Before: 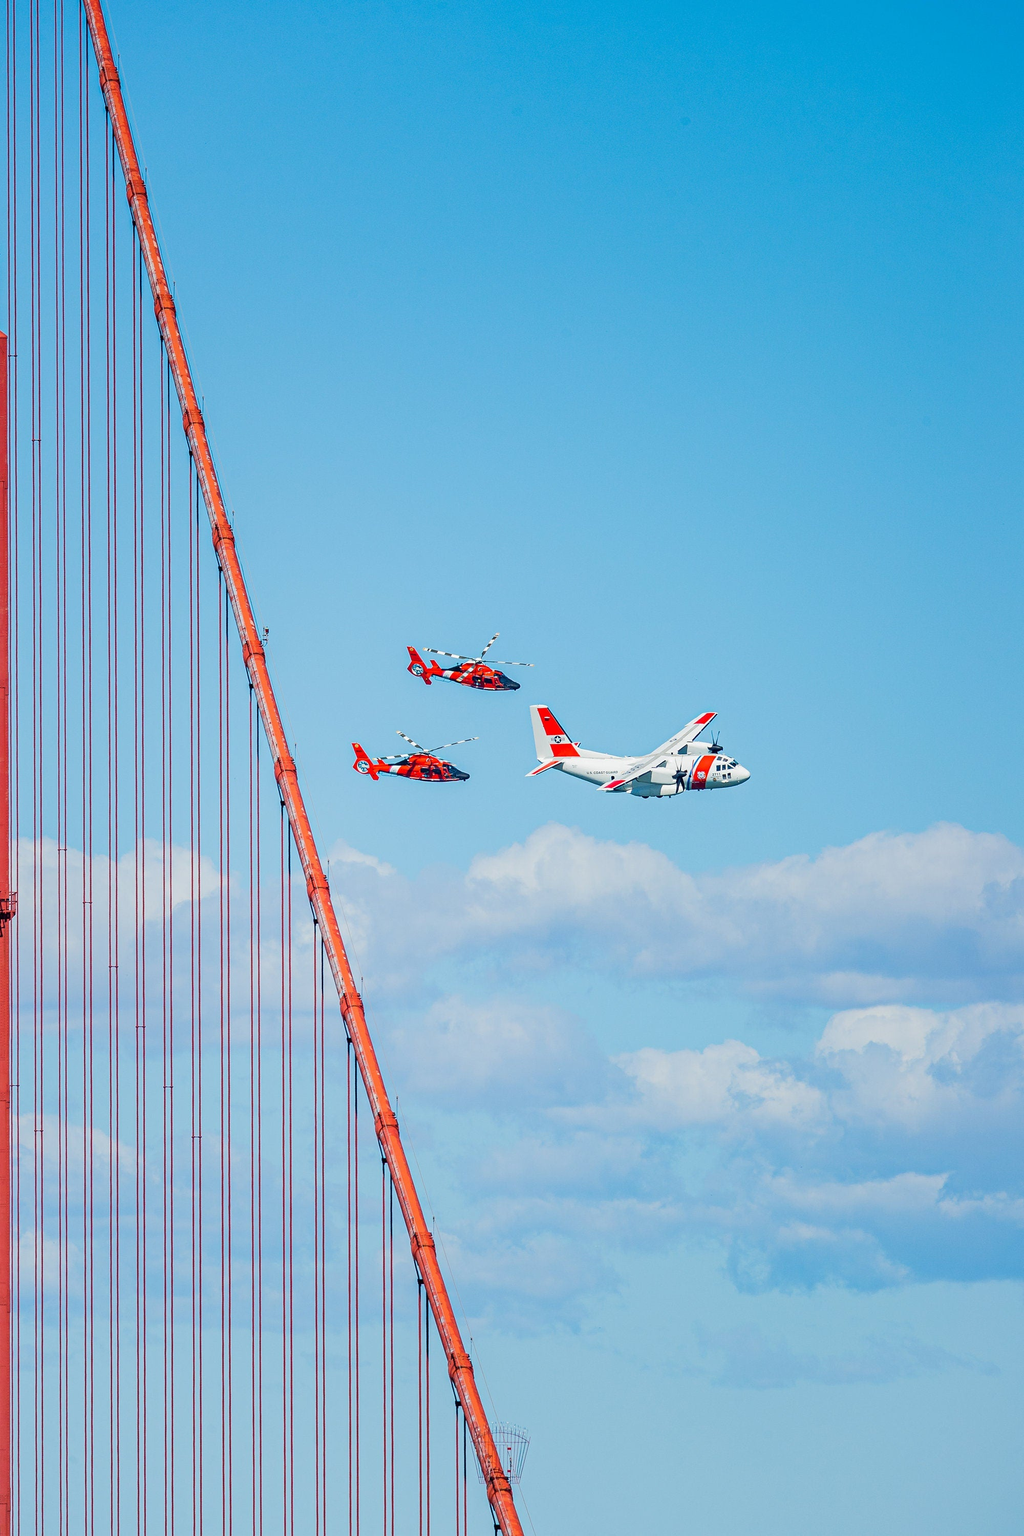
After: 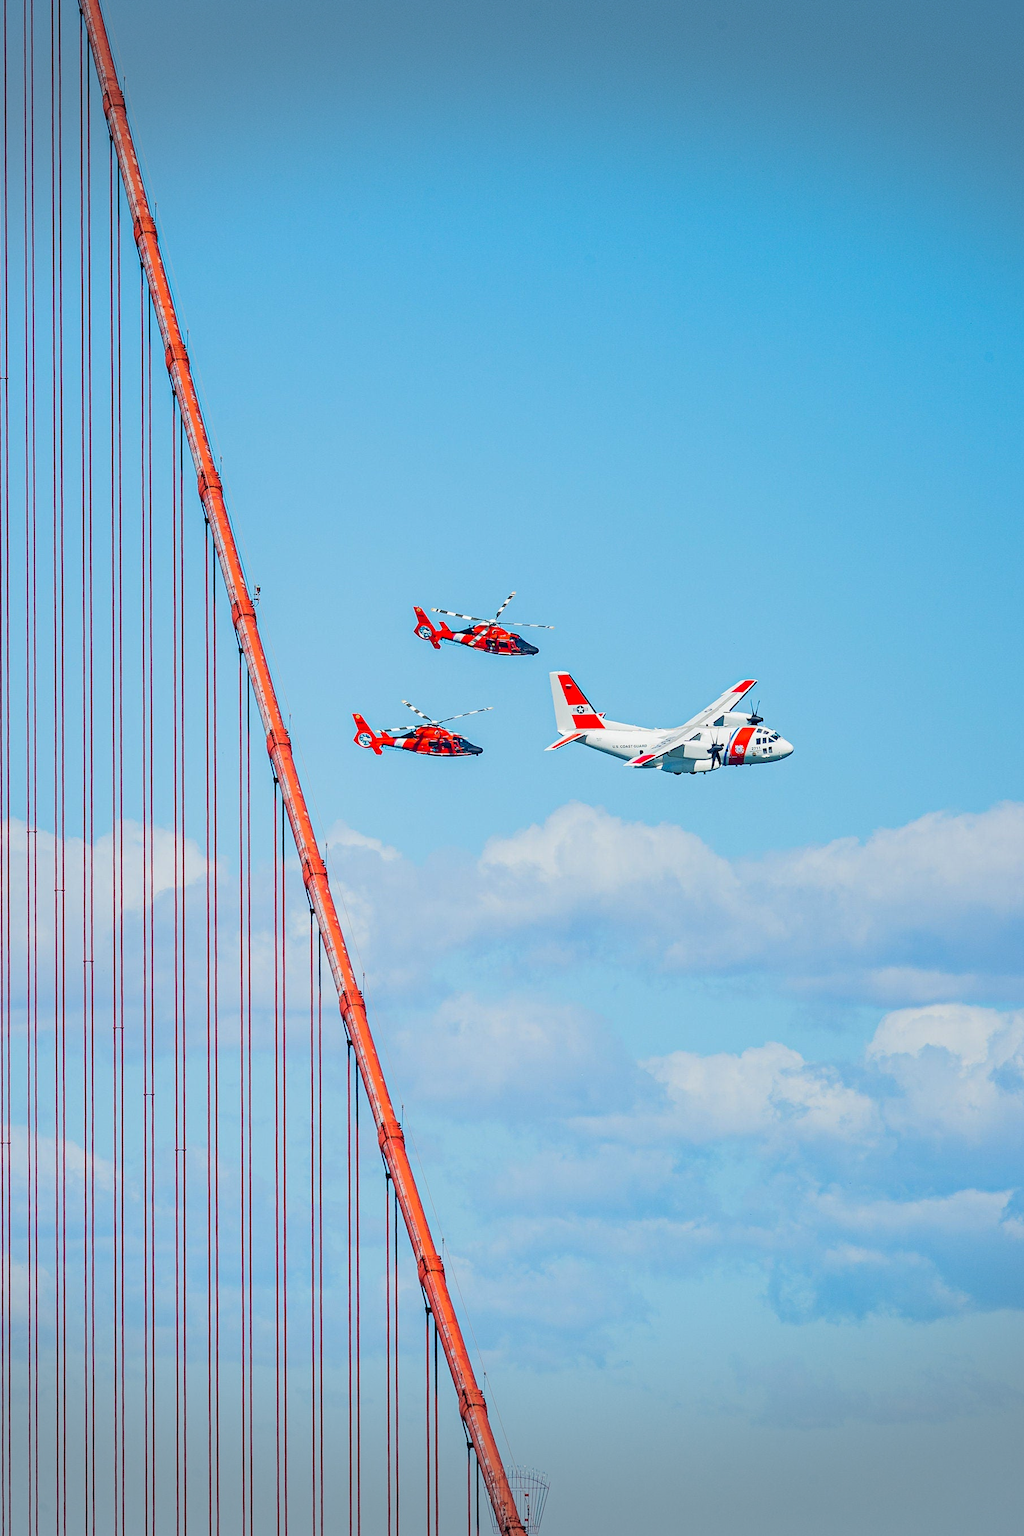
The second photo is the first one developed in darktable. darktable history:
crop: left 3.305%, top 6.436%, right 6.389%, bottom 3.258%
contrast brightness saturation: contrast 0.04, saturation 0.07
vignetting: fall-off start 100%, brightness -0.406, saturation -0.3, width/height ratio 1.324, dithering 8-bit output, unbound false
